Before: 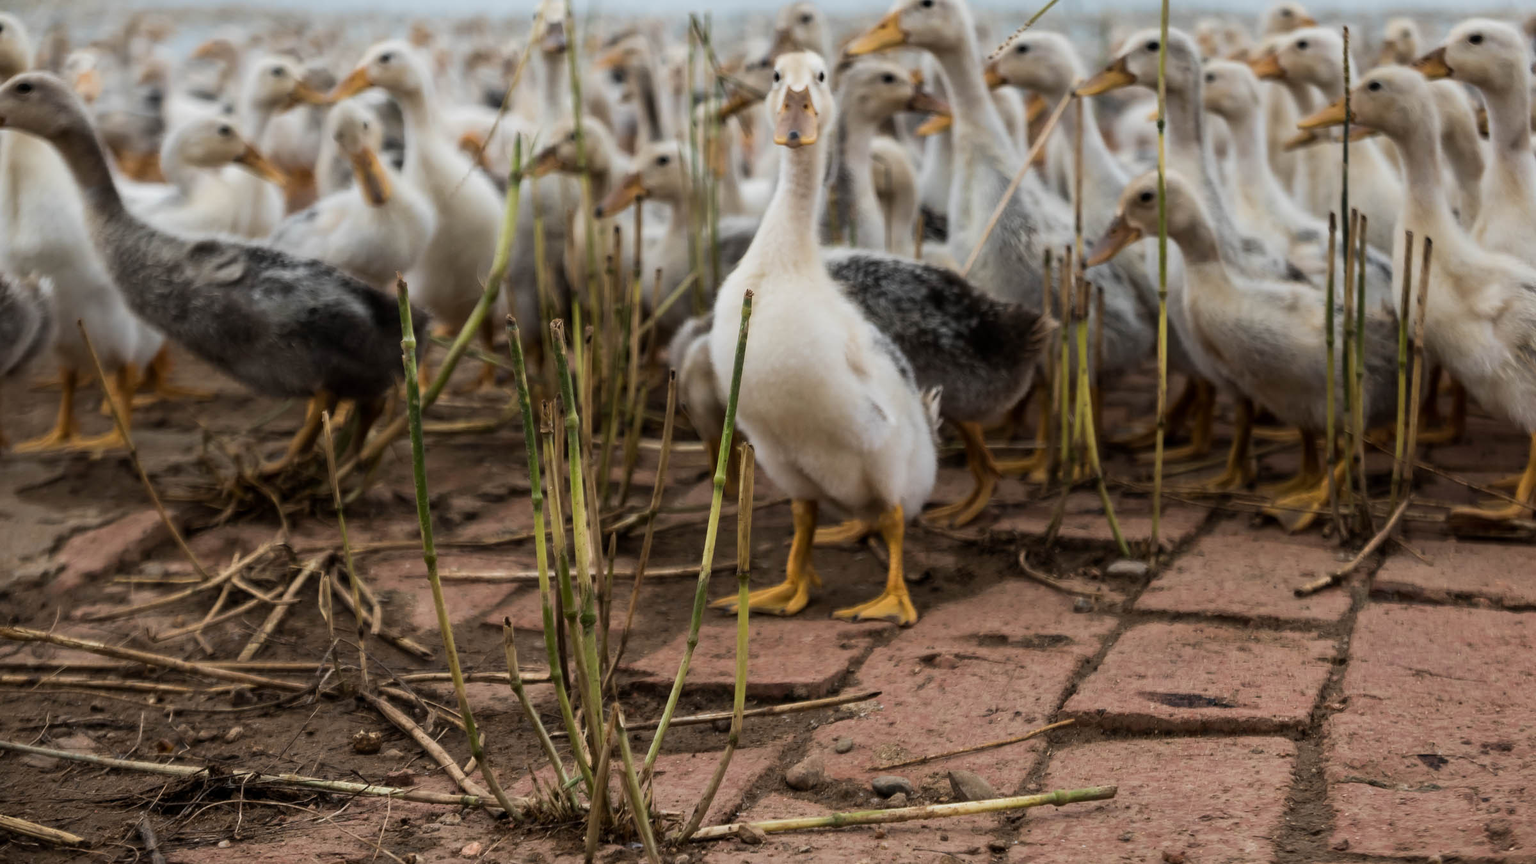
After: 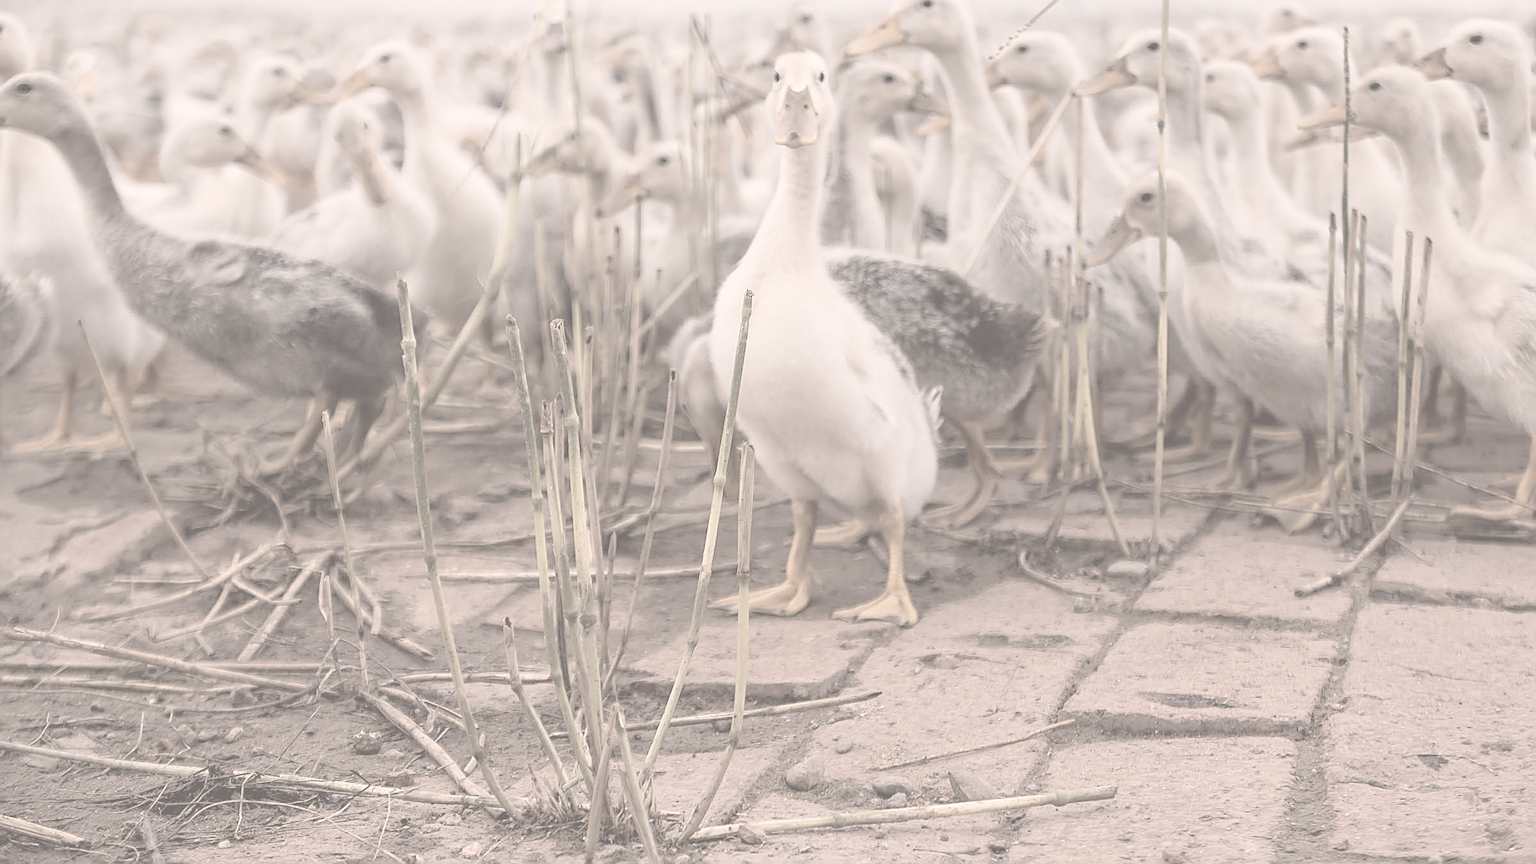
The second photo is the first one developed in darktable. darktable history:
exposure: exposure 1 EV, compensate highlight preservation false
color correction: highlights a* 5.59, highlights b* 5.24, saturation 0.68
contrast brightness saturation: contrast -0.32, brightness 0.75, saturation -0.78
sharpen: radius 1.685, amount 1.294
